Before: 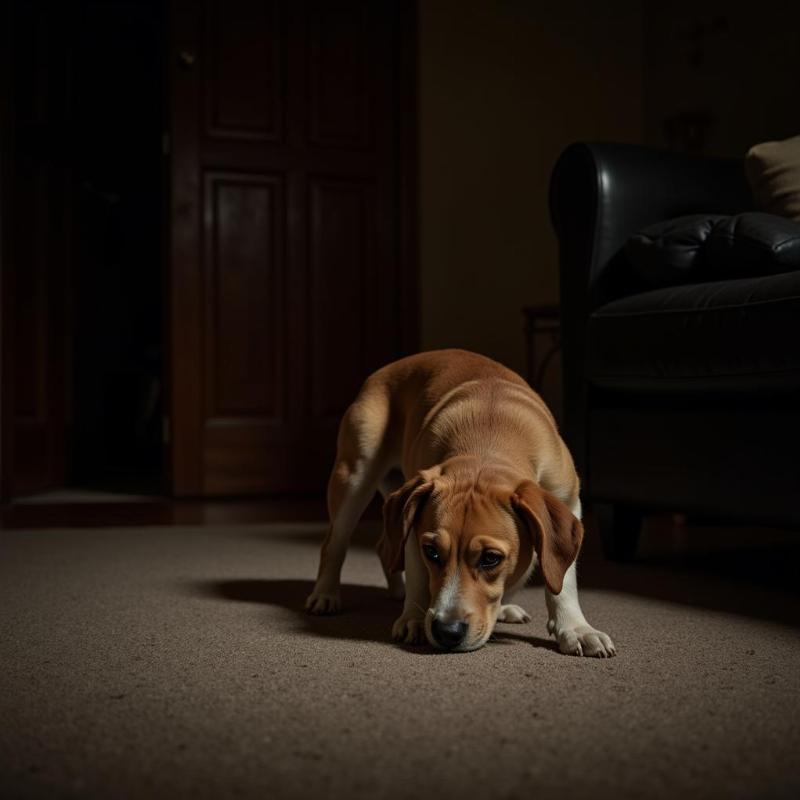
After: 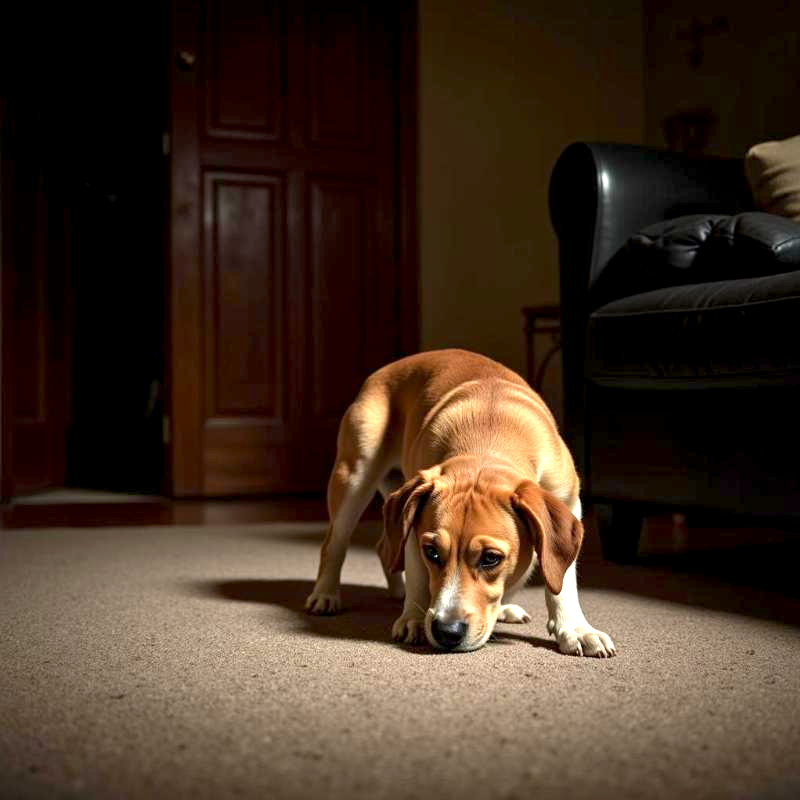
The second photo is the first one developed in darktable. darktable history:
exposure: black level correction 0.001, exposure 2.001 EV, compensate highlight preservation false
